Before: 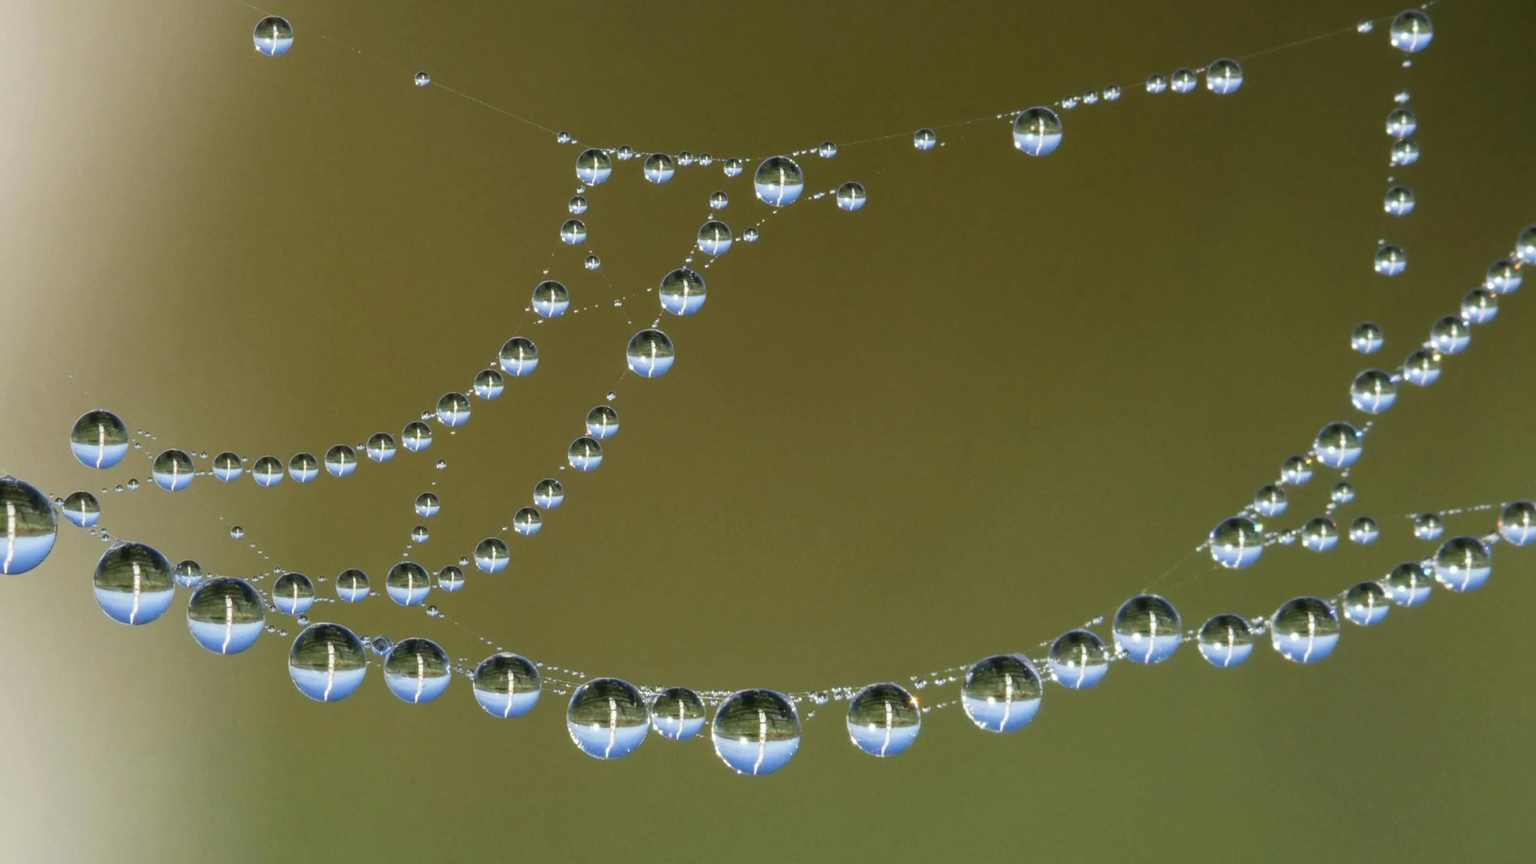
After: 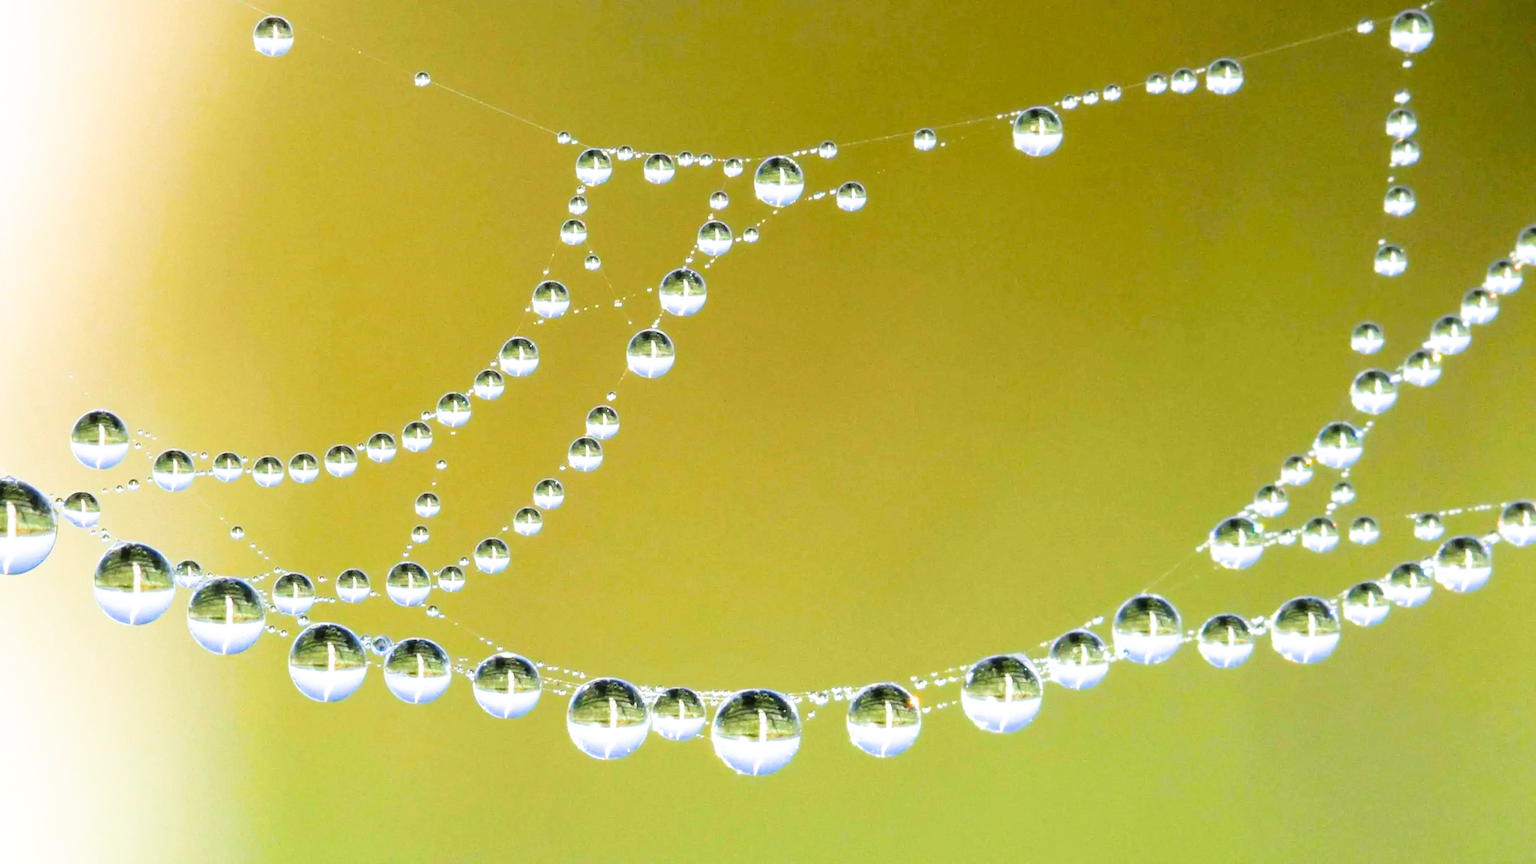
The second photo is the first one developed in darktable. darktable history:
exposure: black level correction 0, exposure 1.746 EV, compensate exposure bias true, compensate highlight preservation false
color balance rgb: highlights gain › chroma 0.199%, highlights gain › hue 331.37°, perceptual saturation grading › global saturation 35.265%, perceptual brilliance grading › global brilliance 2.536%, perceptual brilliance grading › highlights -2.678%, perceptual brilliance grading › shadows 3.105%
filmic rgb: black relative exposure -5.13 EV, white relative exposure 3.51 EV, hardness 3.19, contrast 1.385, highlights saturation mix -49.27%, iterations of high-quality reconstruction 0
